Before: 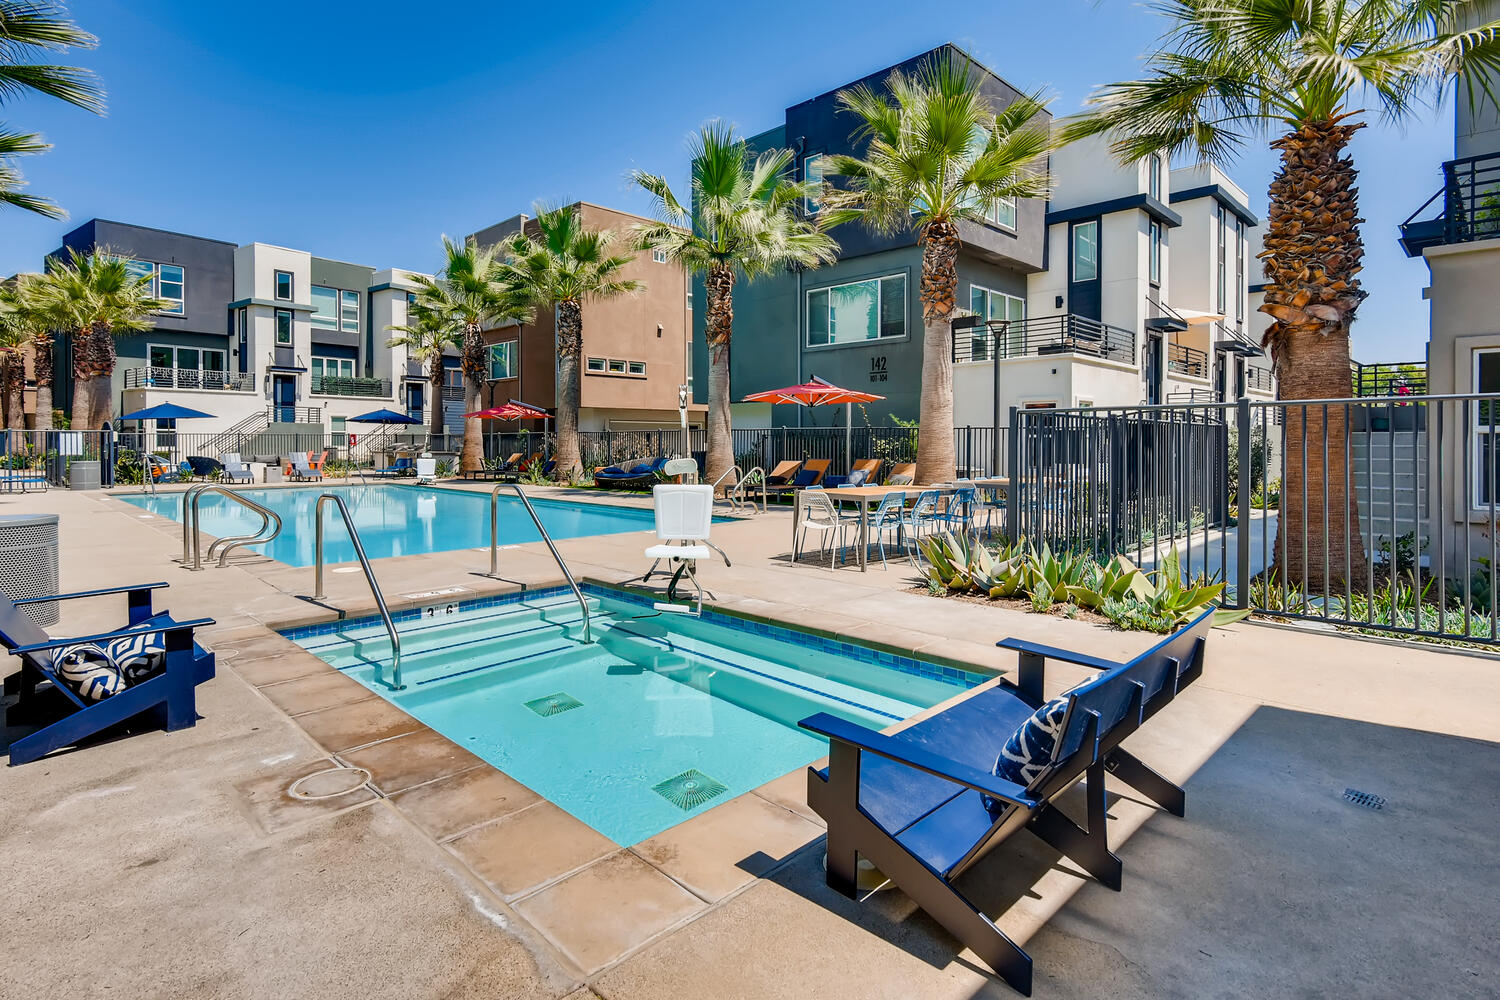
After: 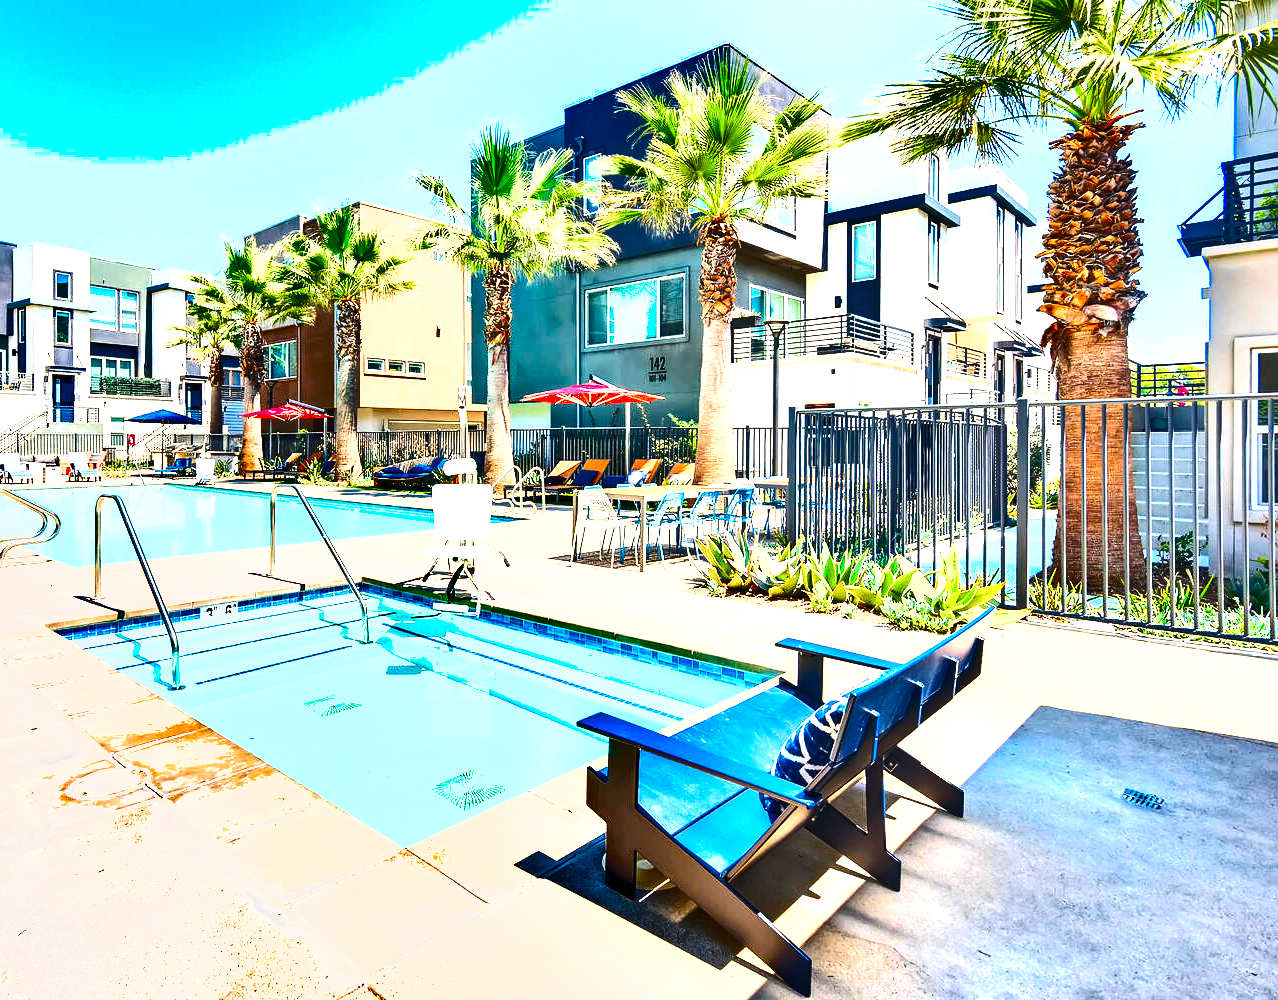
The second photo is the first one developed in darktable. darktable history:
exposure: black level correction 0, exposure 1.994 EV, compensate exposure bias true, compensate highlight preservation false
crop and rotate: left 14.796%
contrast brightness saturation: contrast 0.202, brightness 0.168, saturation 0.219
shadows and highlights: radius 106.56, shadows 23.23, highlights -58.78, low approximation 0.01, soften with gaussian
